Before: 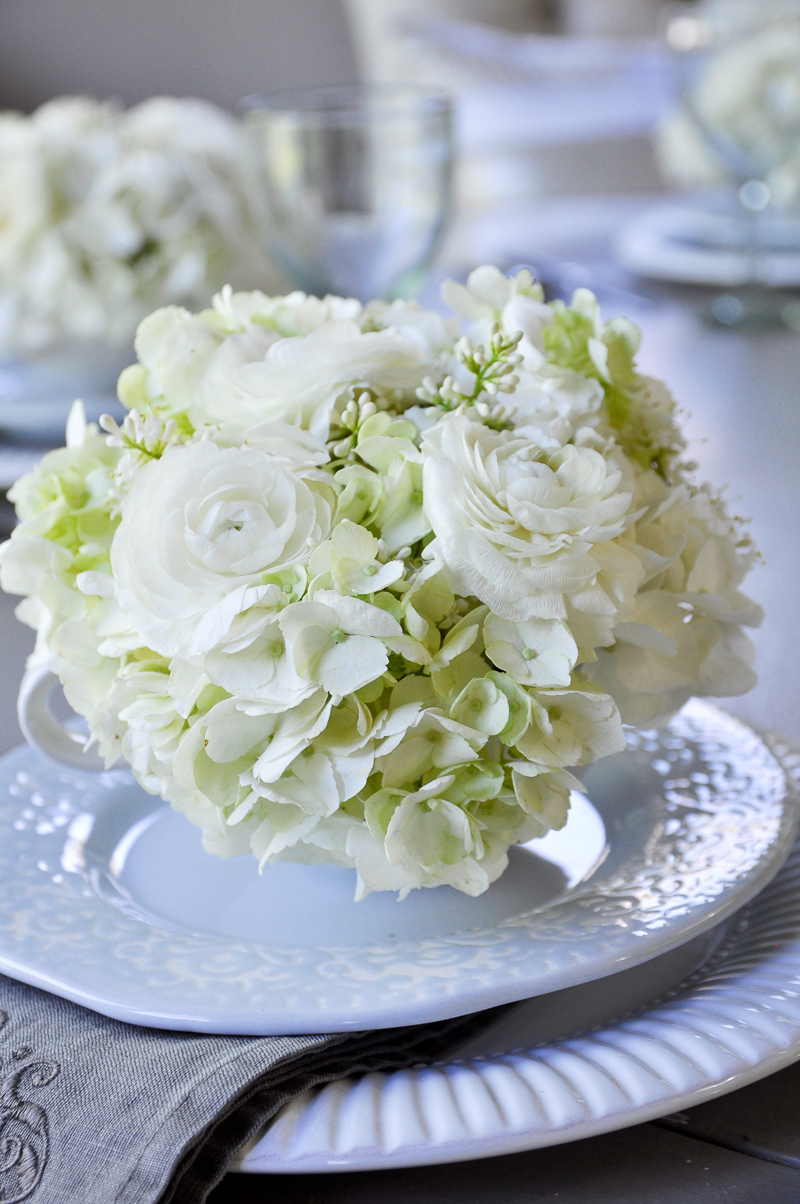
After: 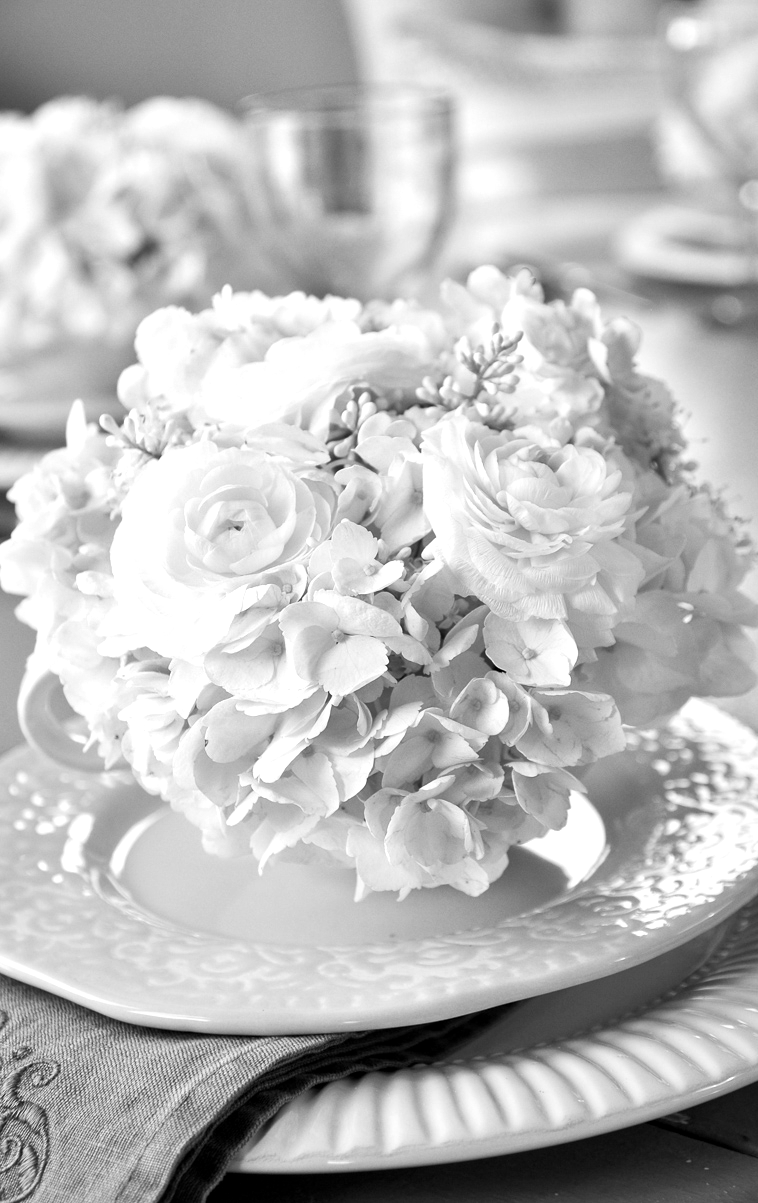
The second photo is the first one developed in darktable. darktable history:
exposure: exposure 0.2 EV, compensate highlight preservation false
local contrast: mode bilateral grid, contrast 20, coarseness 50, detail 120%, midtone range 0.2
color calibration: x 0.367, y 0.379, temperature 4395.86 K
color correction: highlights a* -0.772, highlights b* -8.92
crop and rotate: right 5.167%
shadows and highlights: radius 44.78, white point adjustment 6.64, compress 79.65%, highlights color adjustment 78.42%, soften with gaussian
monochrome: a -4.13, b 5.16, size 1
tone equalizer: on, module defaults
